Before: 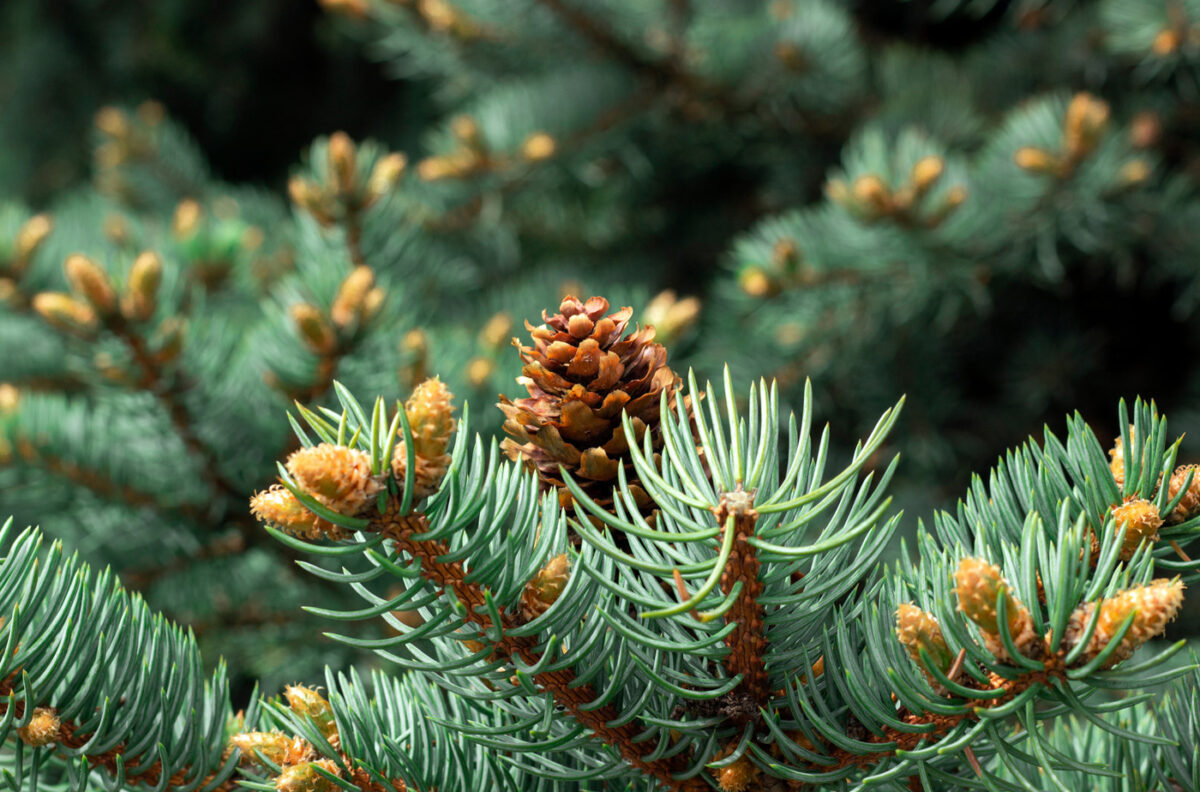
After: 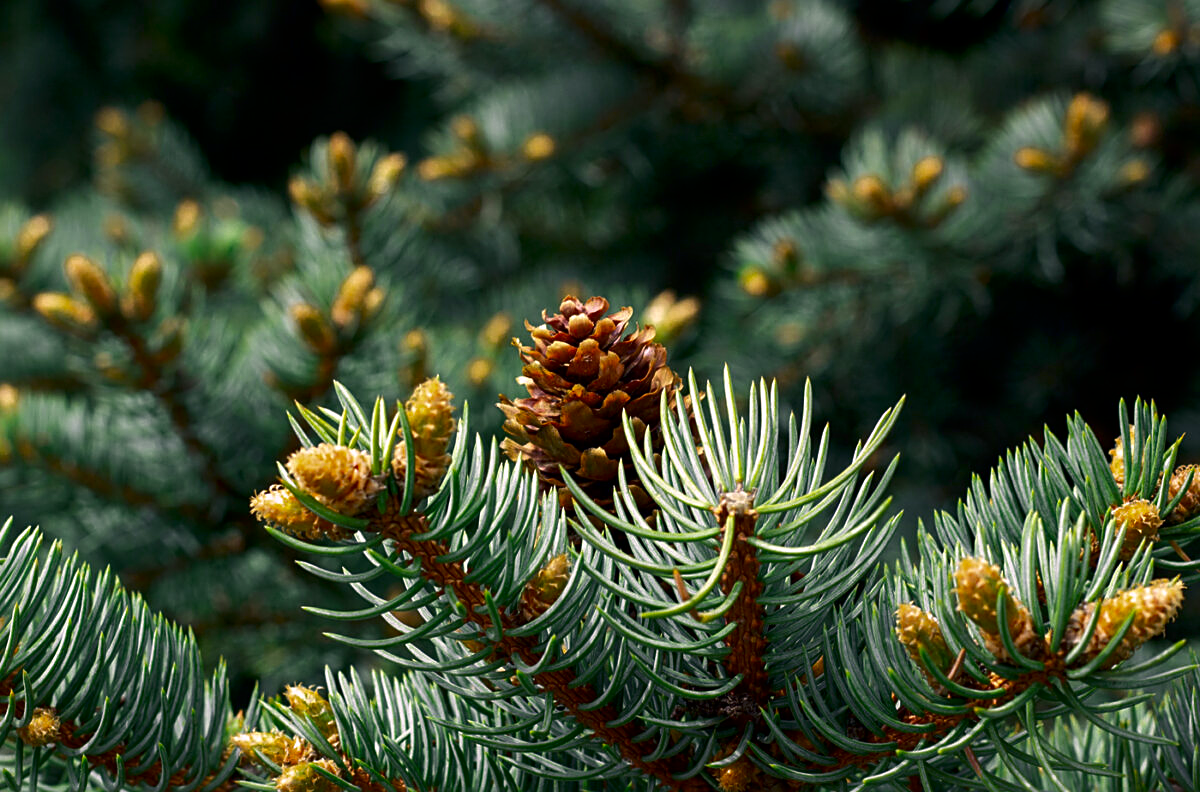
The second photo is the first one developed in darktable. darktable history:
color correction: highlights a* 15, highlights b* 31.55
sharpen: on, module defaults
tone equalizer: on, module defaults
white balance: red 0.871, blue 1.249
contrast brightness saturation: brightness -0.2, saturation 0.08
